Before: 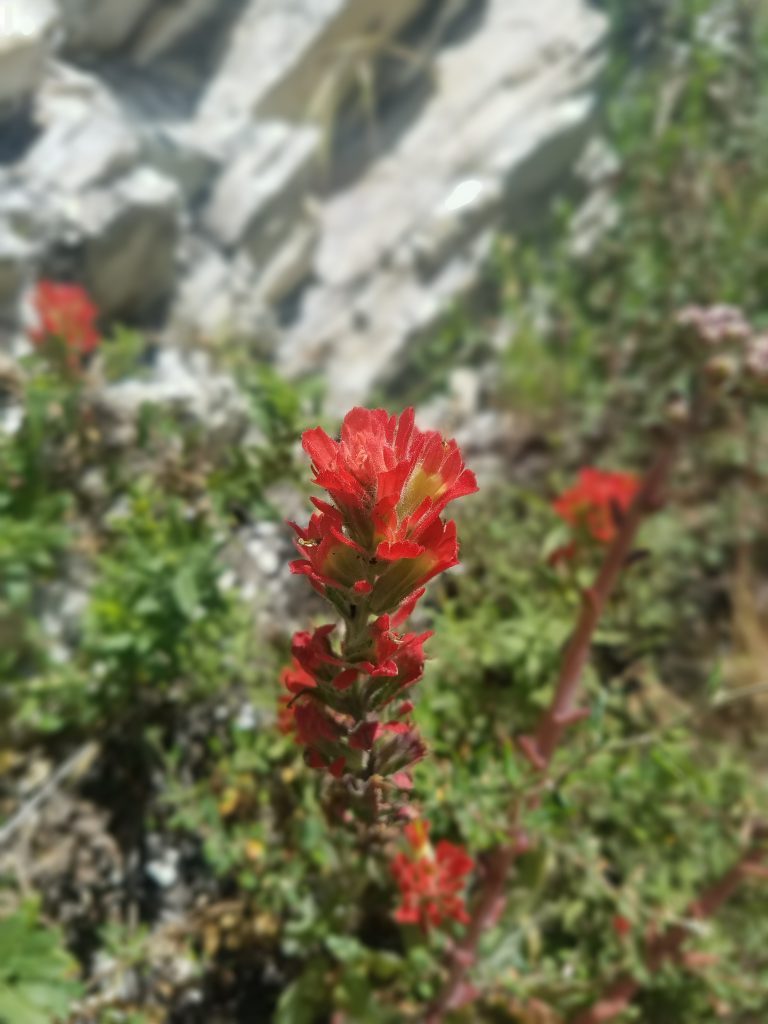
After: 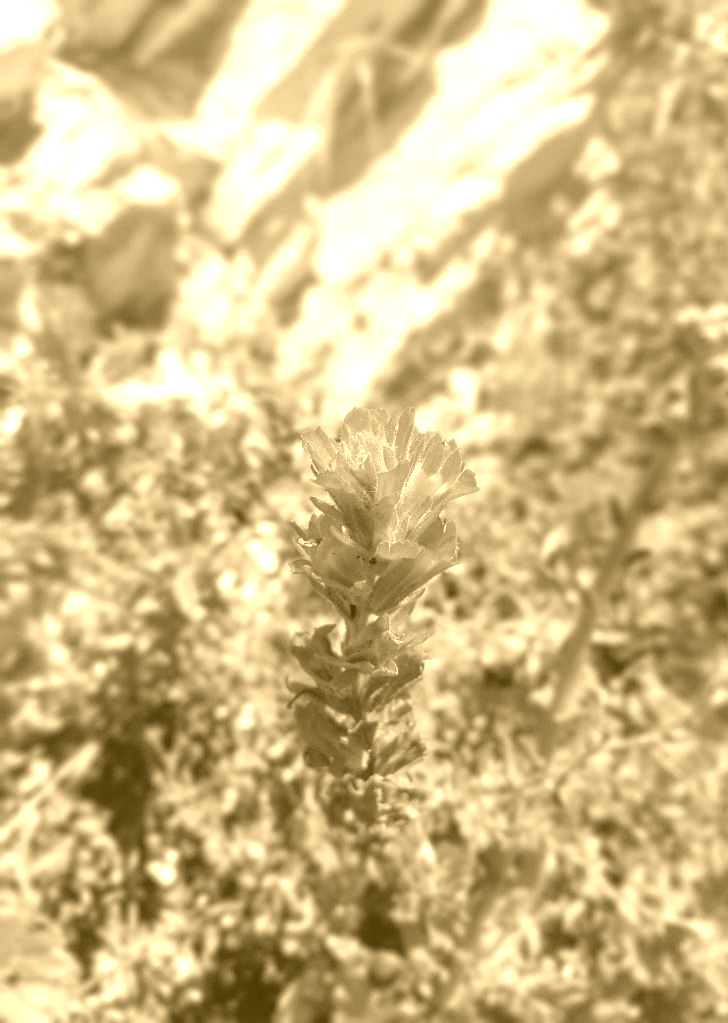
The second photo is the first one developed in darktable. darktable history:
colorize: hue 36°, source mix 100%
crop and rotate: right 5.167%
exposure: black level correction 0.004, exposure 0.014 EV, compensate highlight preservation false
local contrast: on, module defaults
